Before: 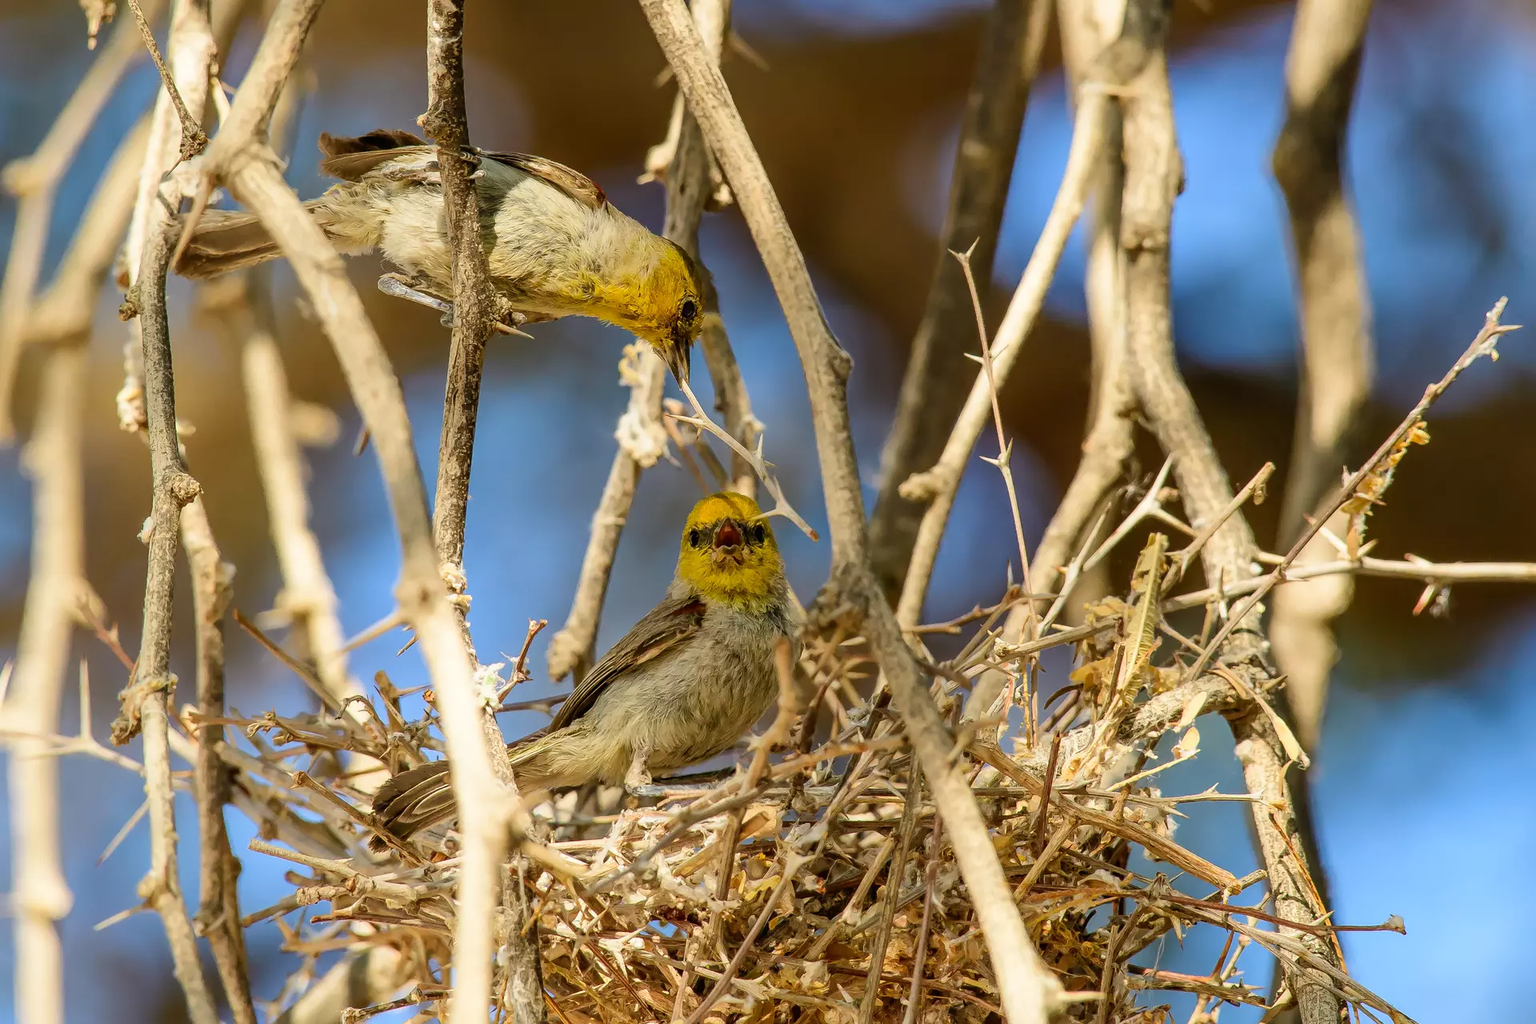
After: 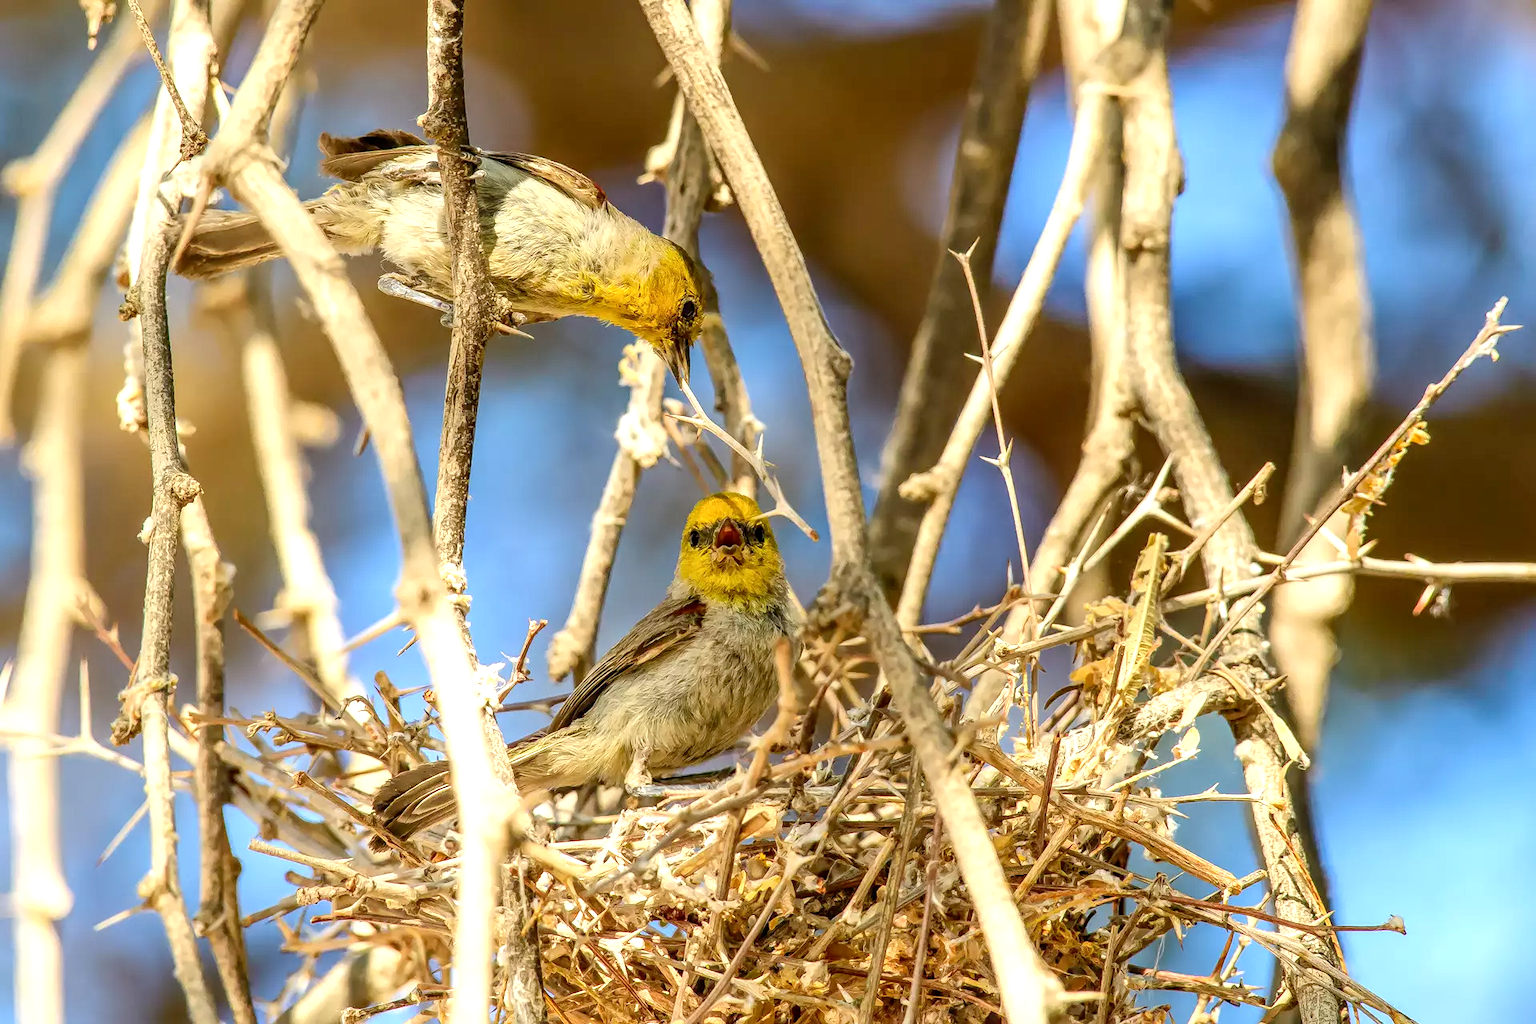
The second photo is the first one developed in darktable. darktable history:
exposure: black level correction 0.001, exposure 0.498 EV, compensate highlight preservation false
levels: black 3.75%, levels [0, 0.478, 1]
local contrast: on, module defaults
